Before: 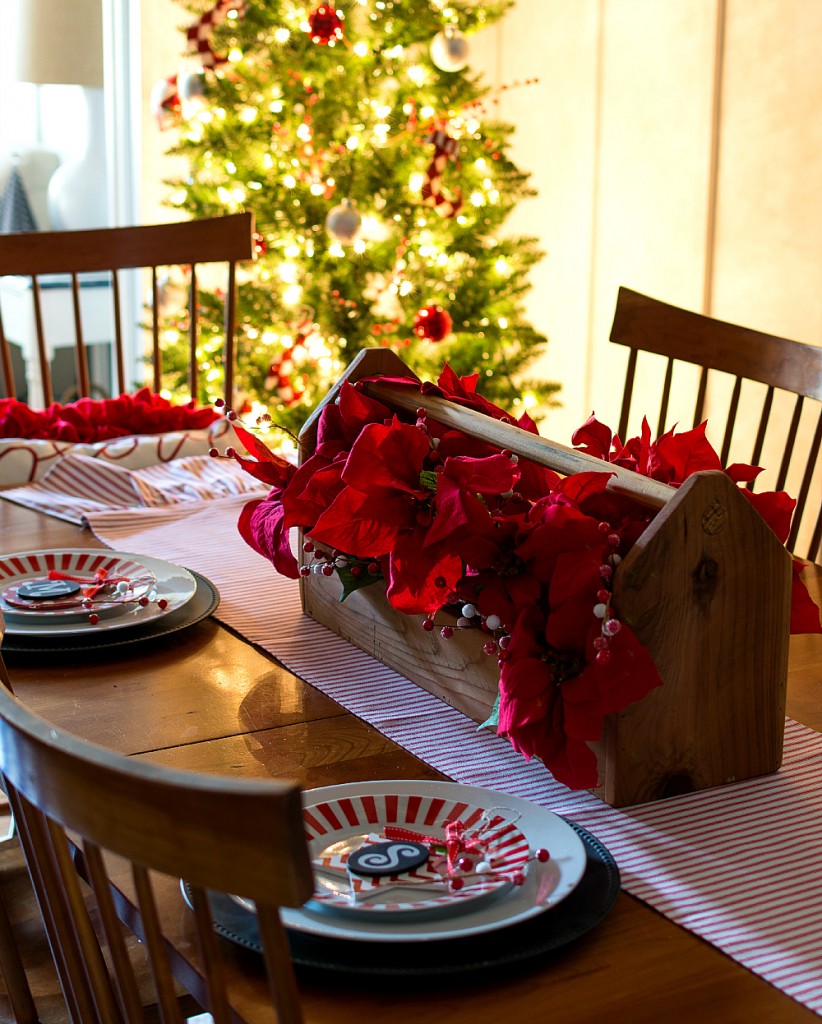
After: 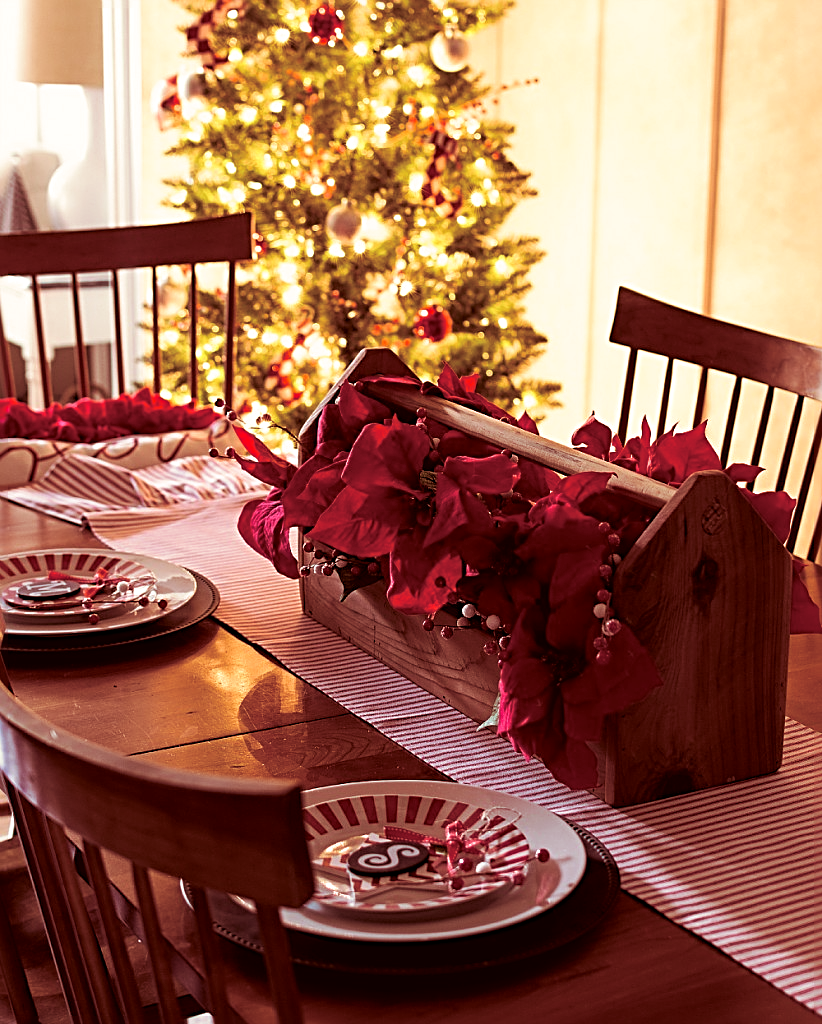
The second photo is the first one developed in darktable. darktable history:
split-toning: on, module defaults
sharpen: radius 3.119
color correction: highlights a* 9.03, highlights b* 8.71, shadows a* 40, shadows b* 40, saturation 0.8
